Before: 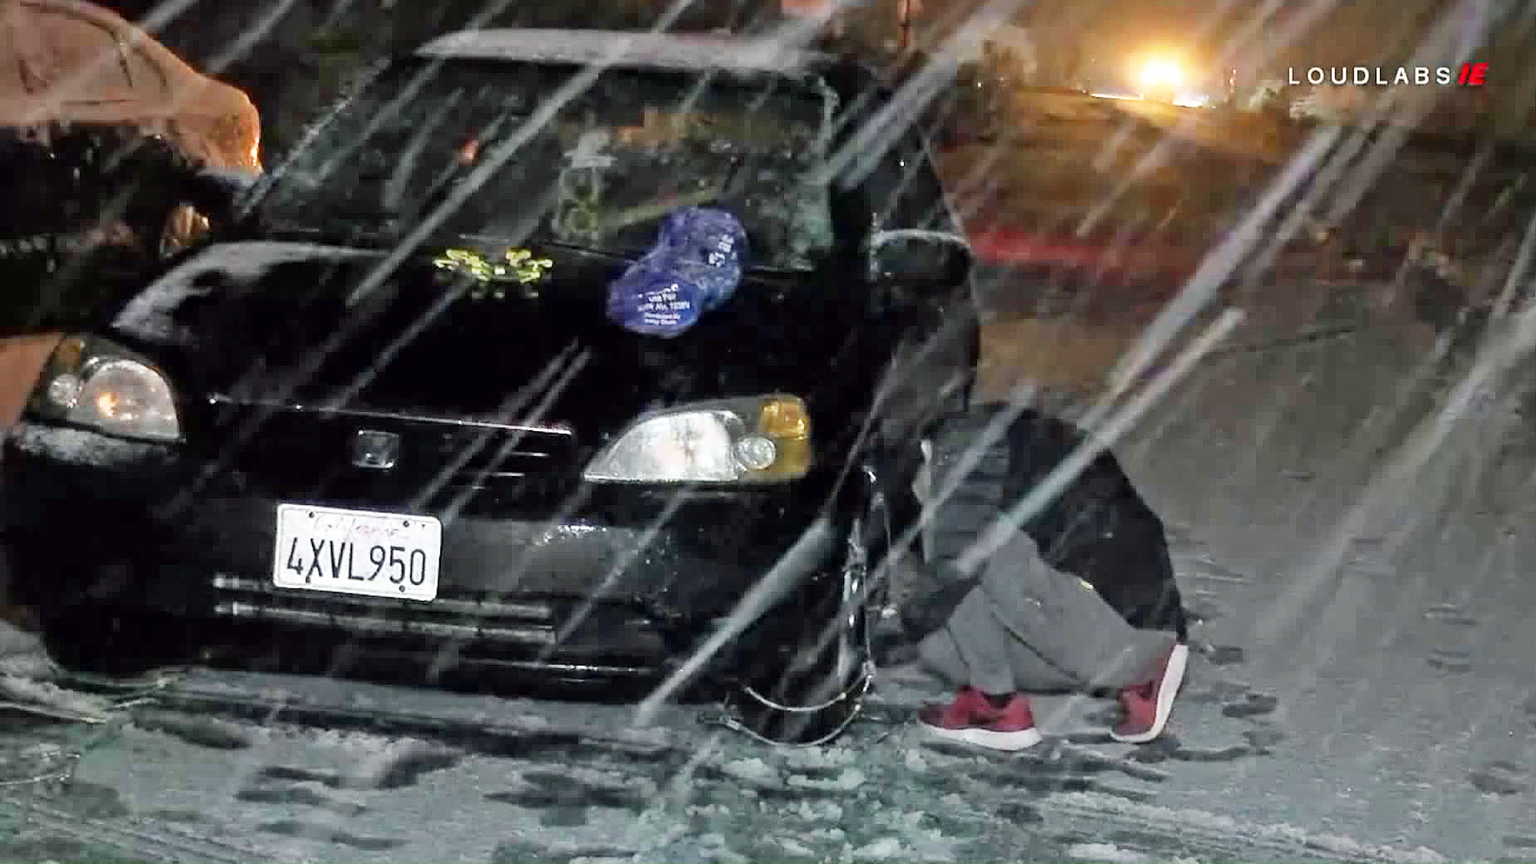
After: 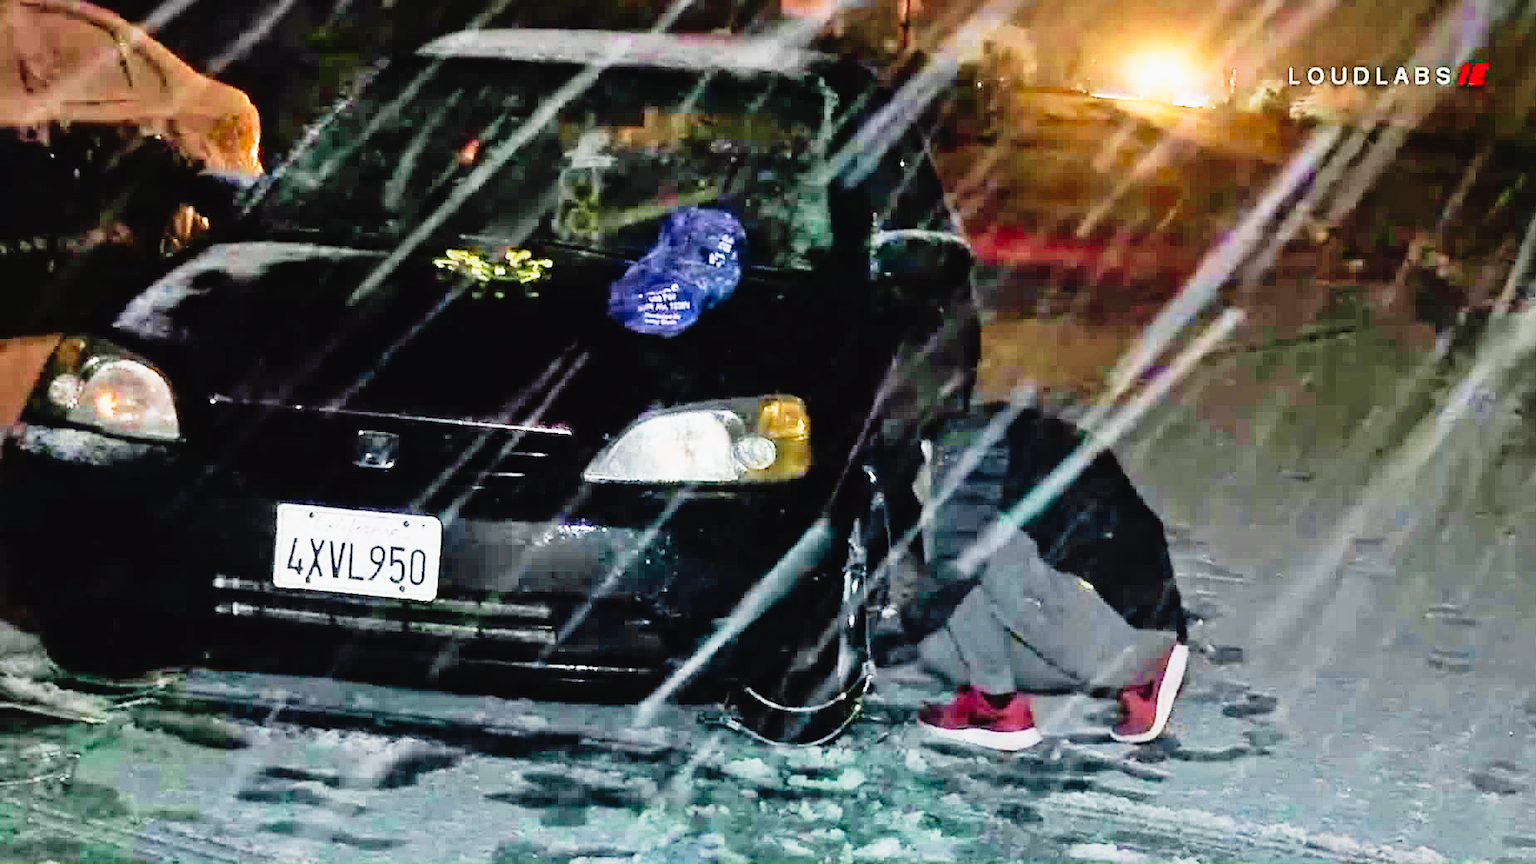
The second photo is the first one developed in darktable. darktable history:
velvia: strength 50.15%
tone curve: curves: ch0 [(0, 0.022) (0.177, 0.086) (0.392, 0.438) (0.704, 0.844) (0.858, 0.938) (1, 0.981)]; ch1 [(0, 0) (0.402, 0.36) (0.476, 0.456) (0.498, 0.501) (0.518, 0.521) (0.58, 0.598) (0.619, 0.65) (0.692, 0.737) (1, 1)]; ch2 [(0, 0) (0.415, 0.438) (0.483, 0.499) (0.503, 0.507) (0.526, 0.537) (0.563, 0.624) (0.626, 0.714) (0.699, 0.753) (0.997, 0.858)], preserve colors none
